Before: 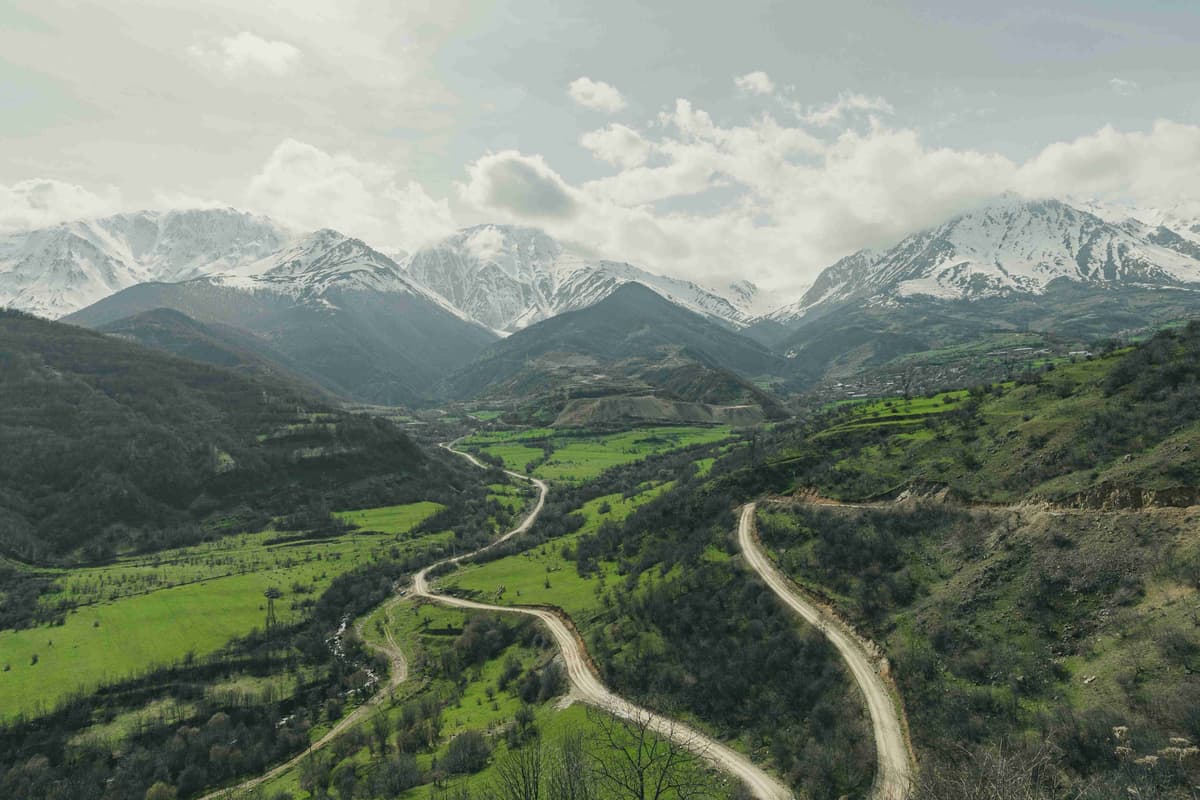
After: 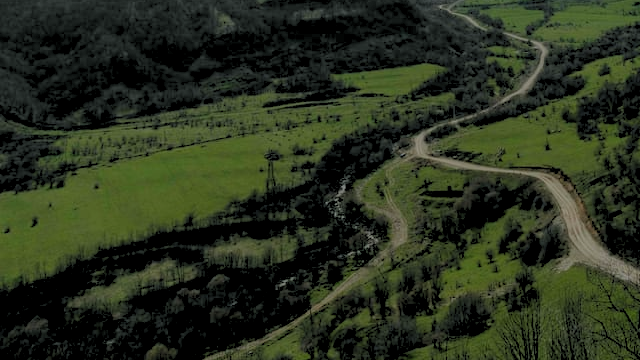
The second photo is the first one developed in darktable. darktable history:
rgb levels: preserve colors sum RGB, levels [[0.038, 0.433, 0.934], [0, 0.5, 1], [0, 0.5, 1]]
crop and rotate: top 54.778%, right 46.61%, bottom 0.159%
exposure: exposure -1.468 EV, compensate highlight preservation false
